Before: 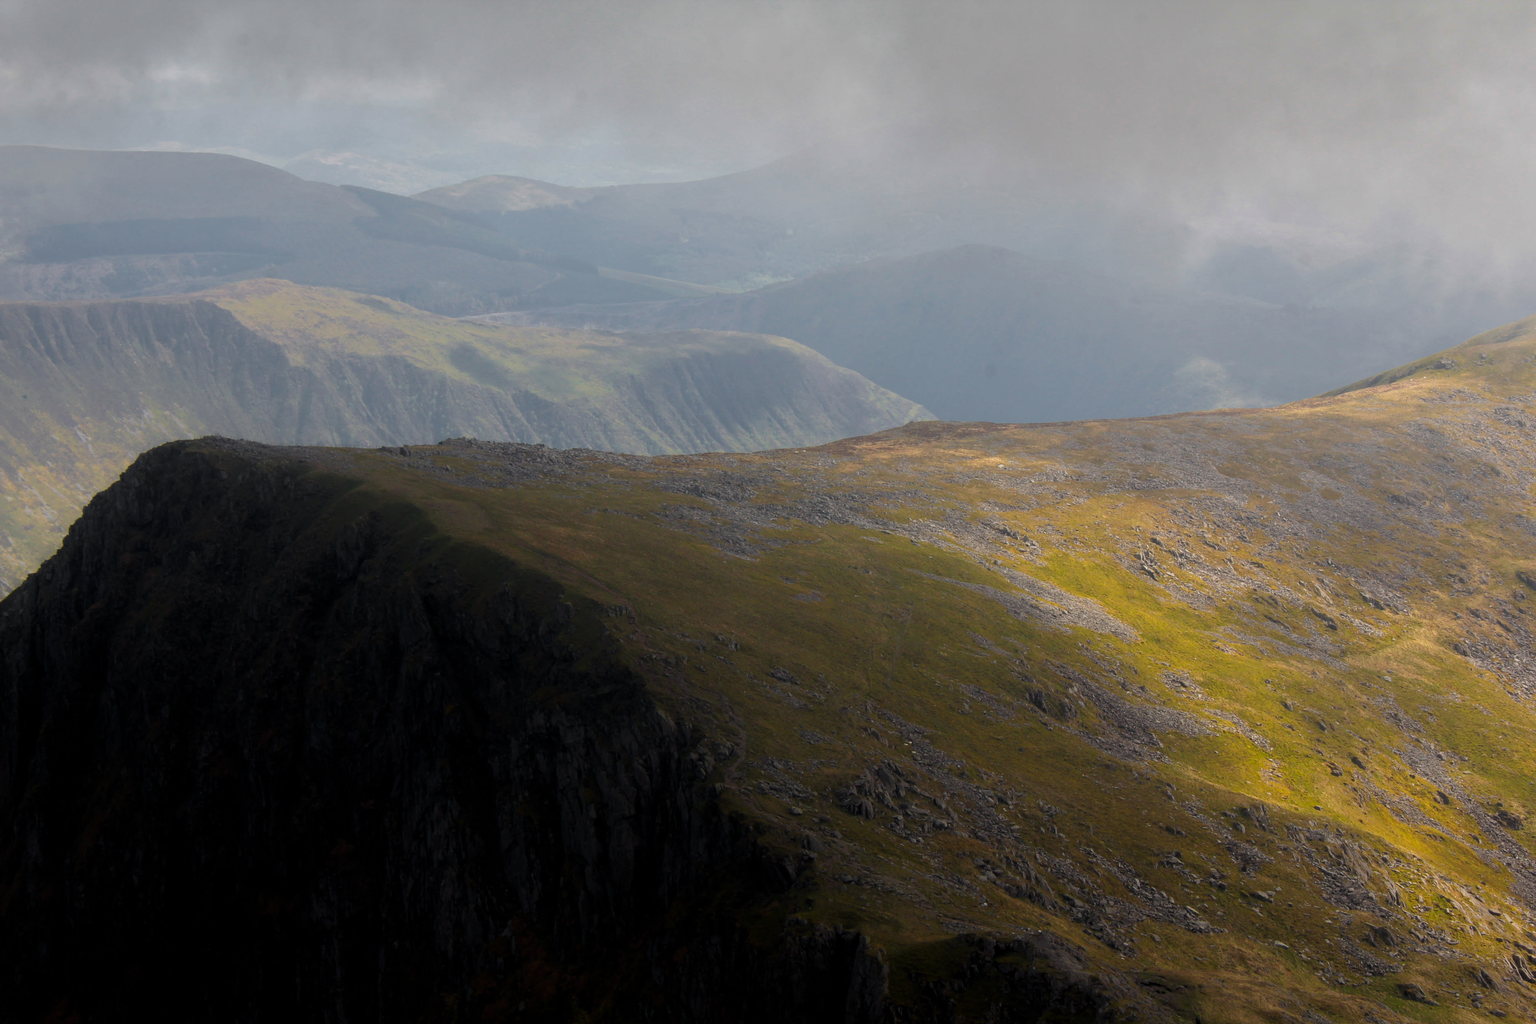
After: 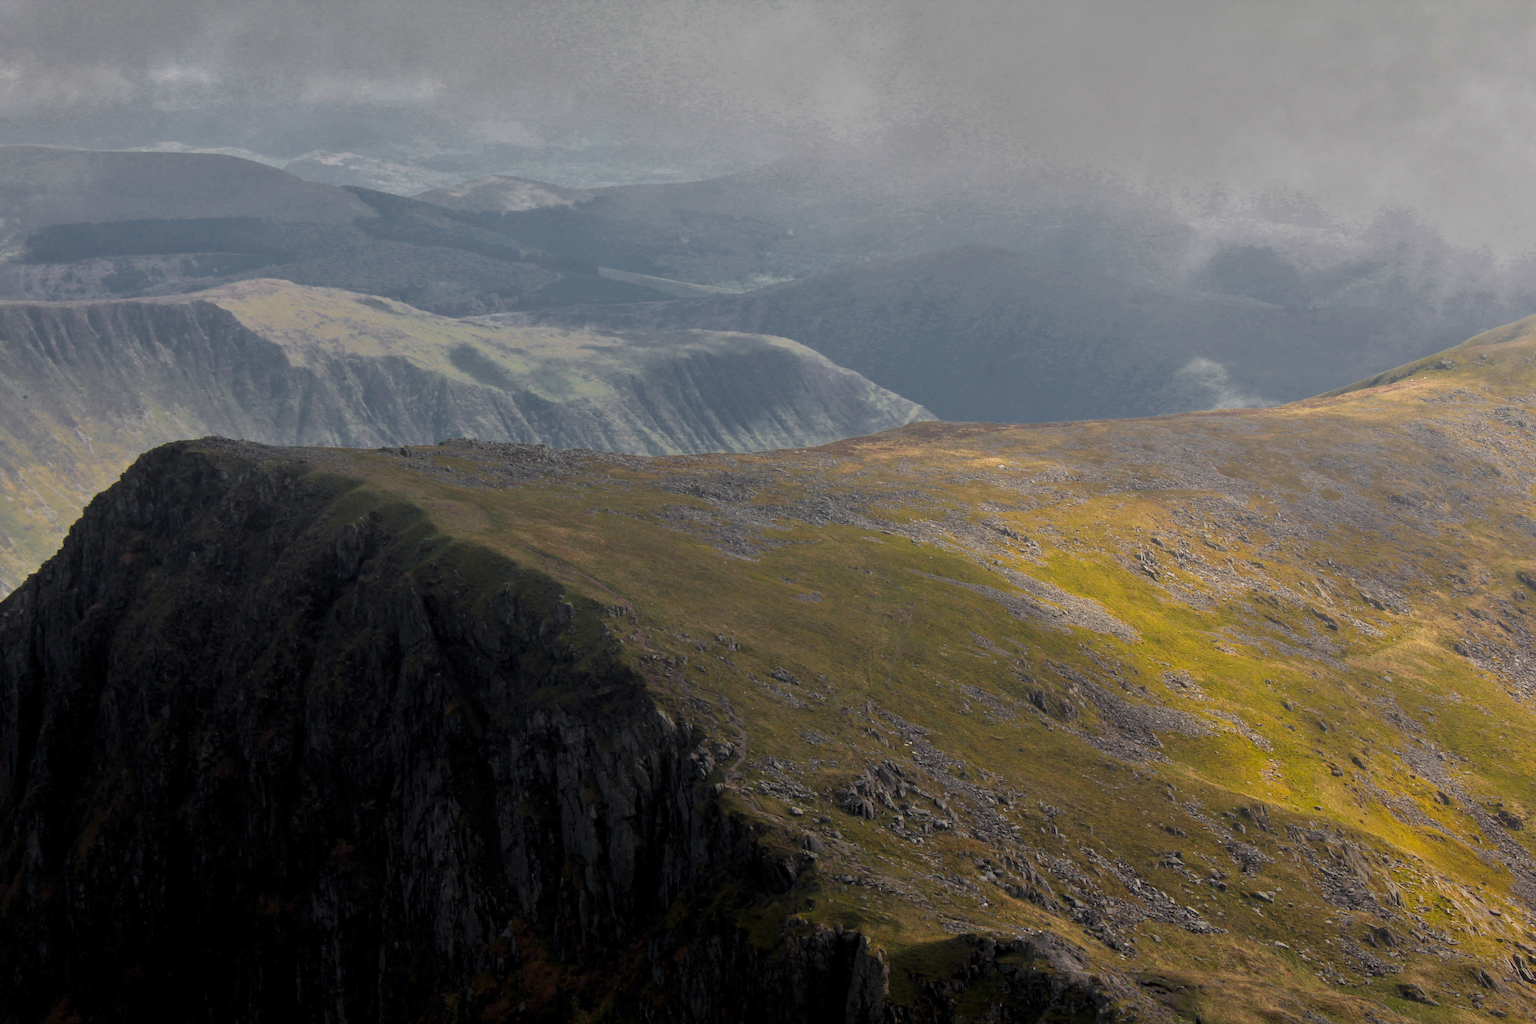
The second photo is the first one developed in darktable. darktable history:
shadows and highlights: shadows 60, soften with gaussian
color zones: curves: ch0 [(0, 0.497) (0.143, 0.5) (0.286, 0.5) (0.429, 0.483) (0.571, 0.116) (0.714, -0.006) (0.857, 0.28) (1, 0.497)]
